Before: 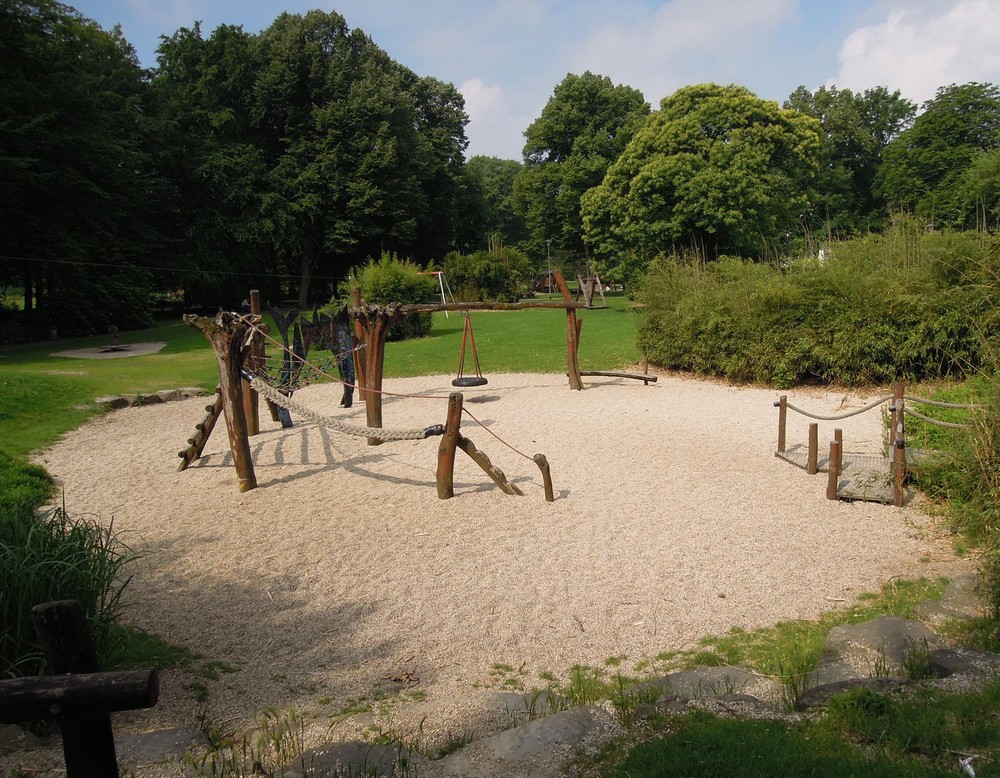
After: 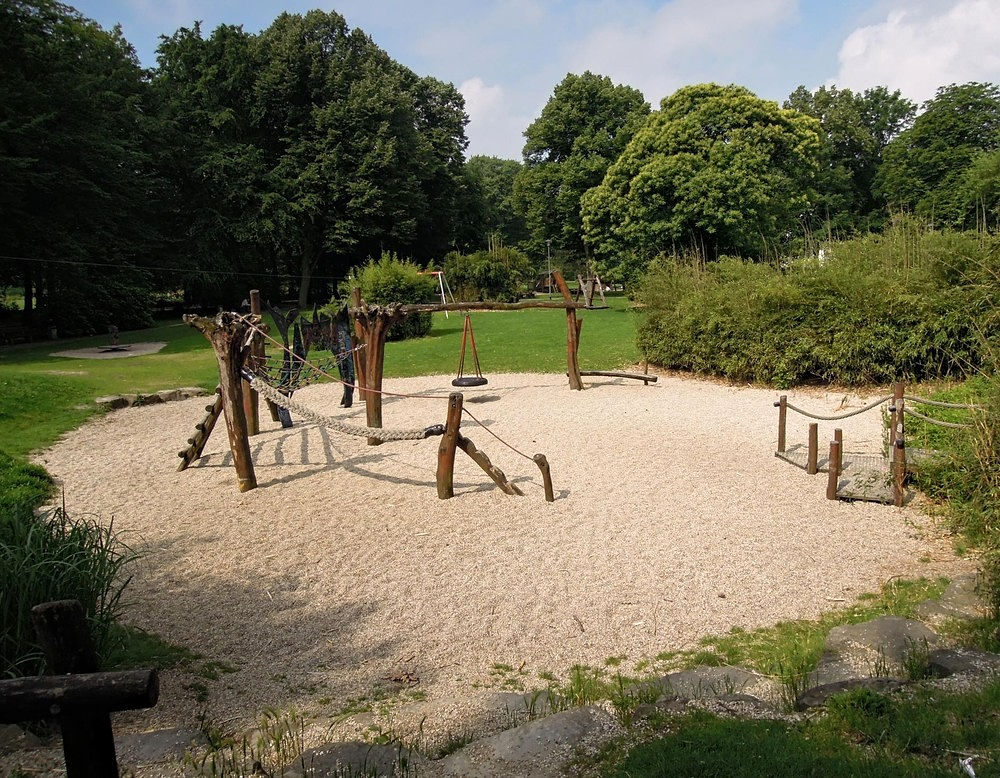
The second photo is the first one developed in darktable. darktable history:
contrast equalizer: octaves 7, y [[0.509, 0.514, 0.523, 0.542, 0.578, 0.603], [0.5 ×6], [0.509, 0.514, 0.523, 0.542, 0.578, 0.603], [0.001, 0.002, 0.003, 0.005, 0.01, 0.013], [0.001, 0.002, 0.003, 0.005, 0.01, 0.013]]
exposure: exposure 0.131 EV, compensate highlight preservation false
